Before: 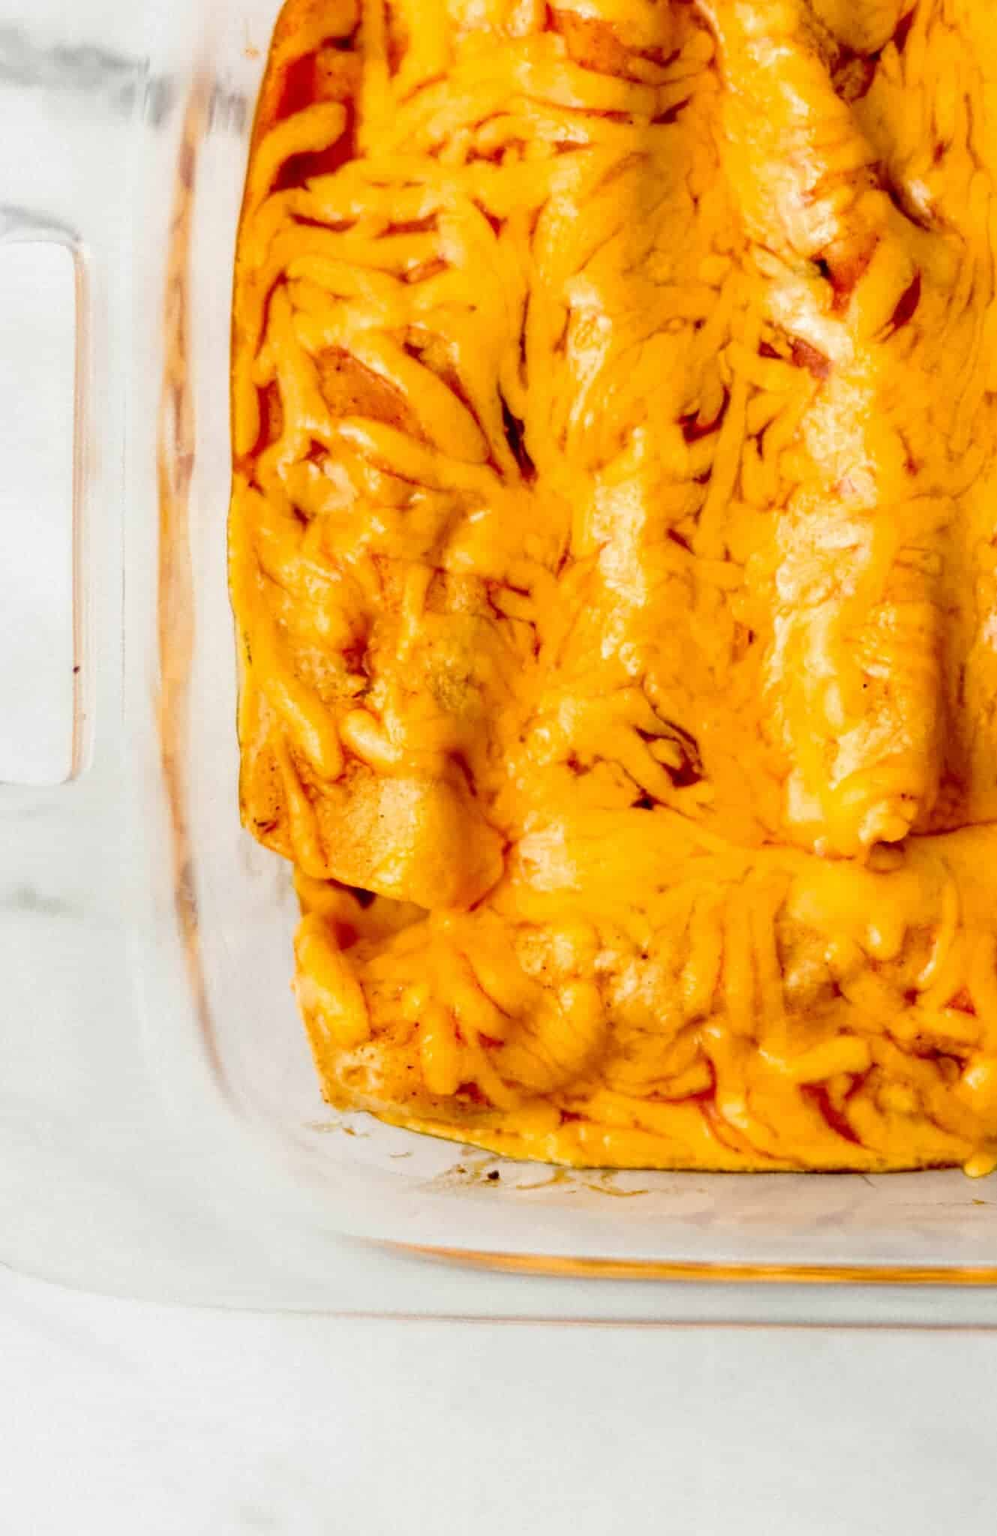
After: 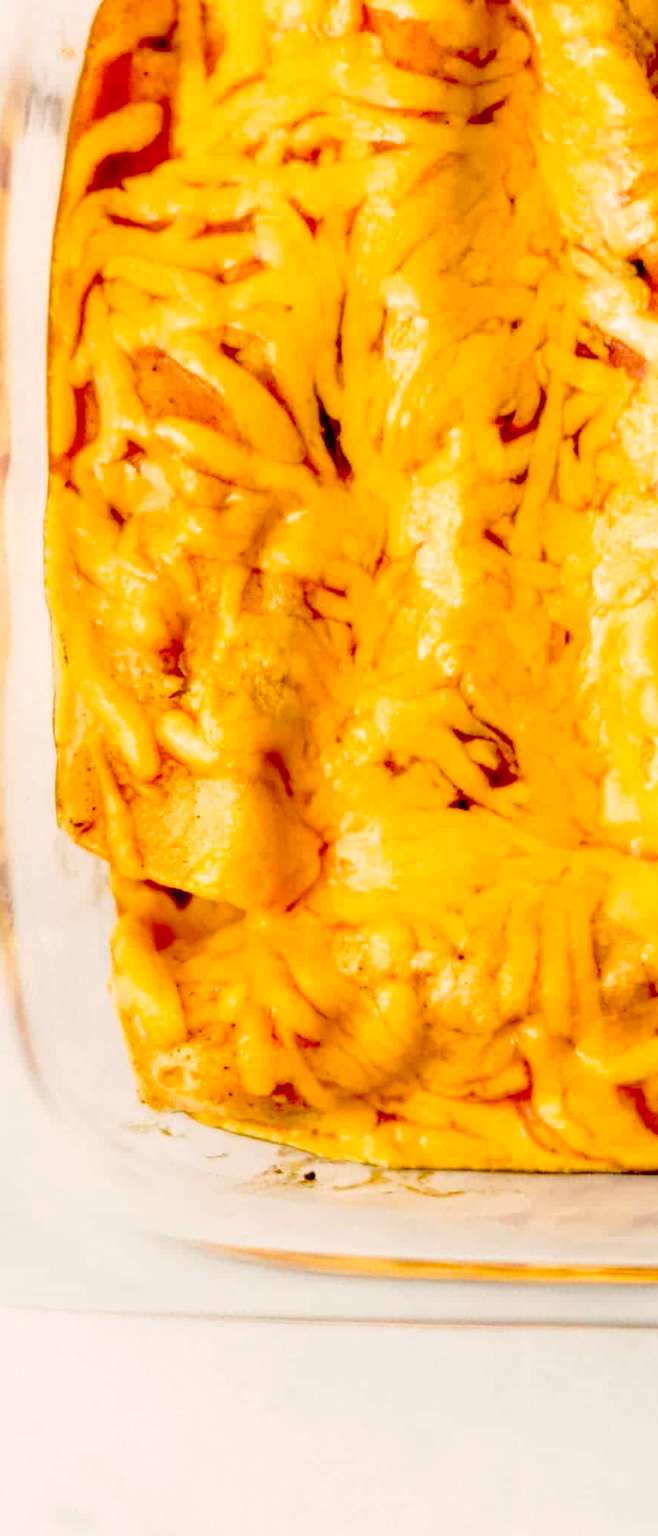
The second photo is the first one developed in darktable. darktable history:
color correction: highlights a* 4.02, highlights b* 4.98, shadows a* -7.55, shadows b* 4.98
tone curve: curves: ch0 [(0, 0) (0.003, 0.003) (0.011, 0.006) (0.025, 0.015) (0.044, 0.025) (0.069, 0.034) (0.1, 0.052) (0.136, 0.092) (0.177, 0.157) (0.224, 0.228) (0.277, 0.305) (0.335, 0.392) (0.399, 0.466) (0.468, 0.543) (0.543, 0.612) (0.623, 0.692) (0.709, 0.78) (0.801, 0.865) (0.898, 0.935) (1, 1)], preserve colors none
crop and rotate: left 18.442%, right 15.508%
